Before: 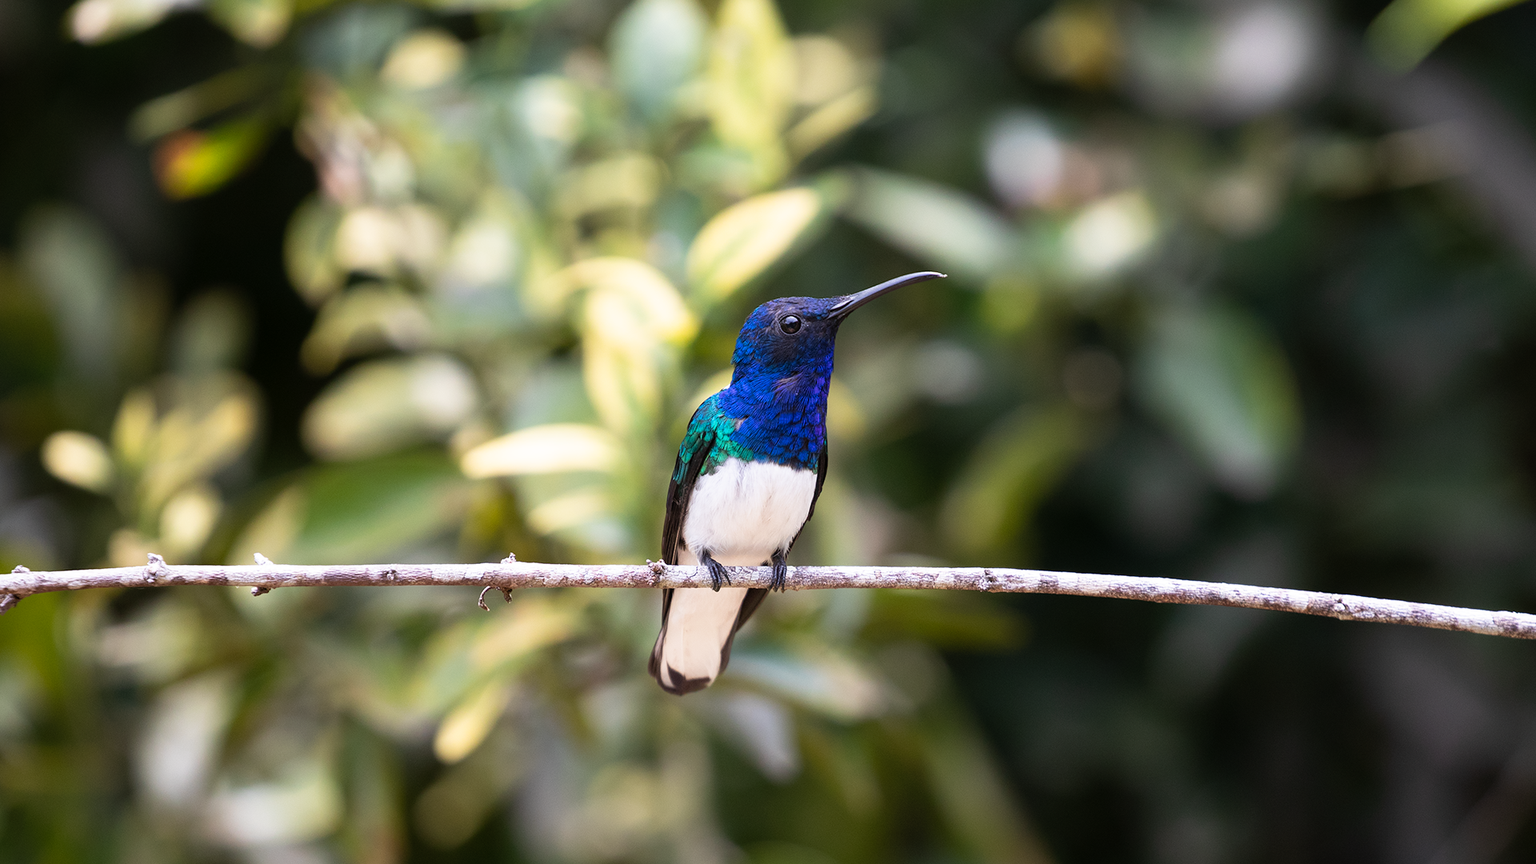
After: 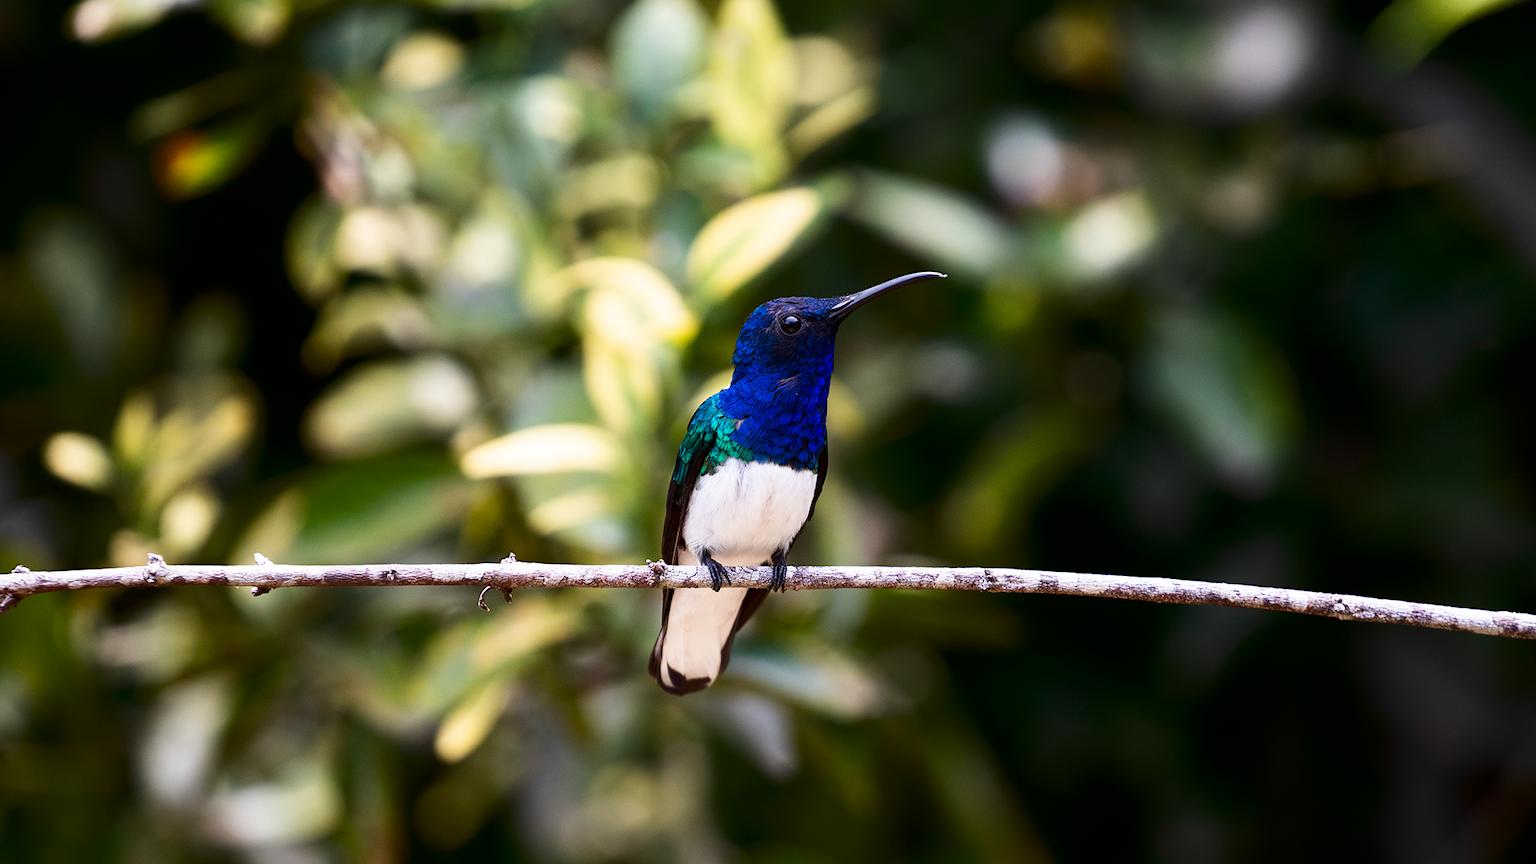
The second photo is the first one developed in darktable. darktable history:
contrast brightness saturation: contrast 0.135, brightness -0.233, saturation 0.141
